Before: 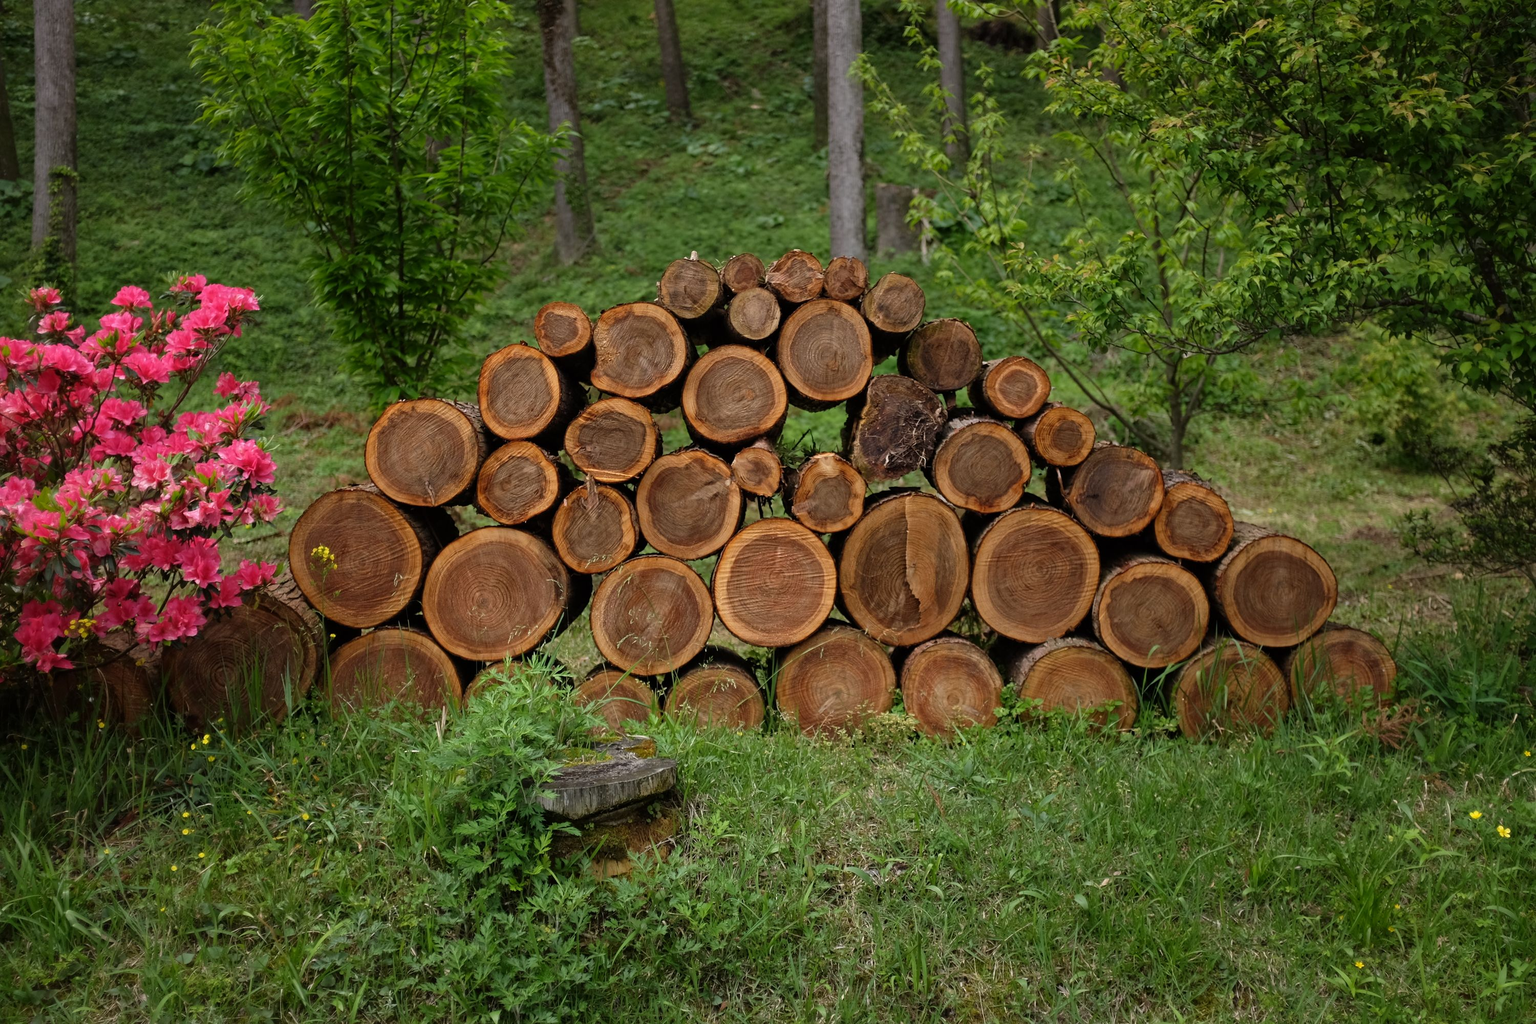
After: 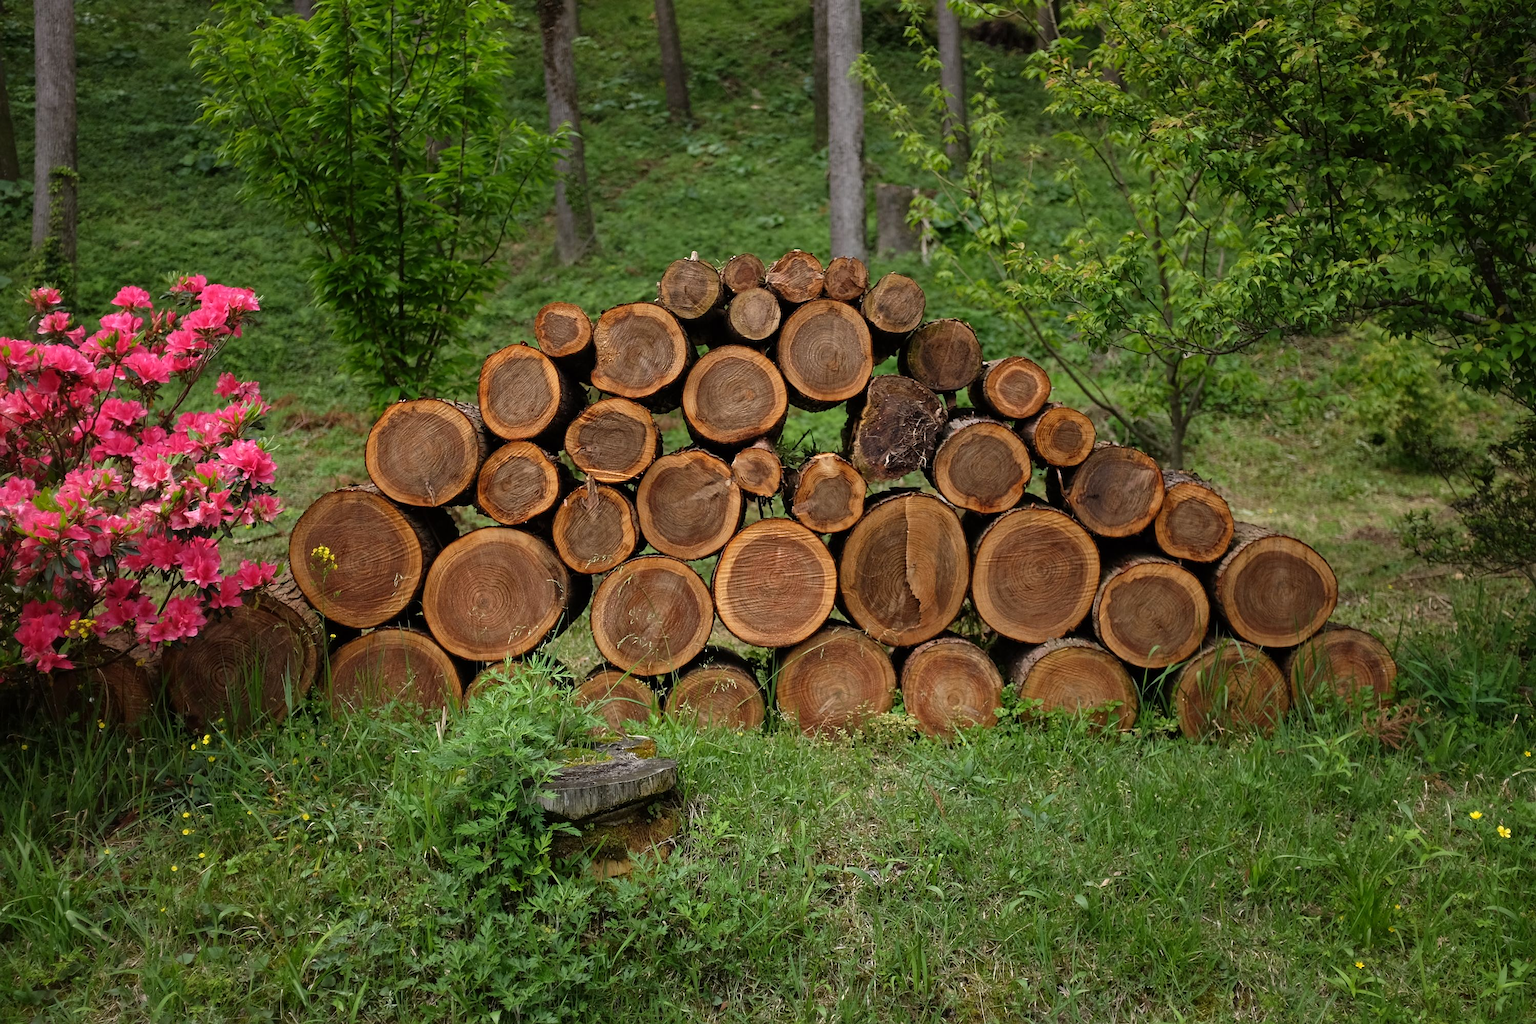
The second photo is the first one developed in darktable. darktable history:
exposure: exposure 0.128 EV, compensate exposure bias true, compensate highlight preservation false
sharpen: radius 1.314, amount 0.298, threshold 0.247
